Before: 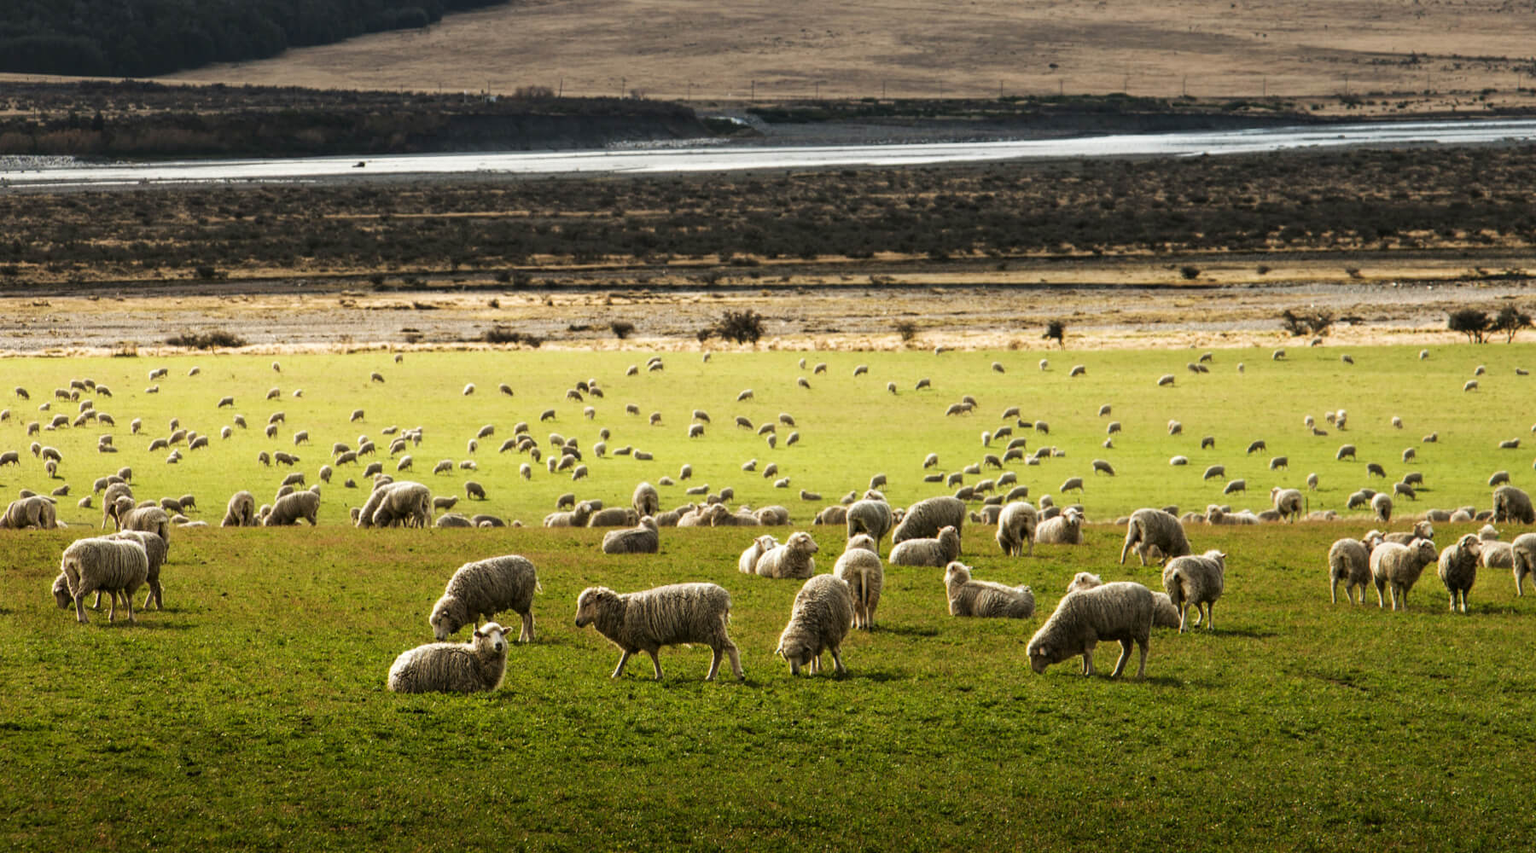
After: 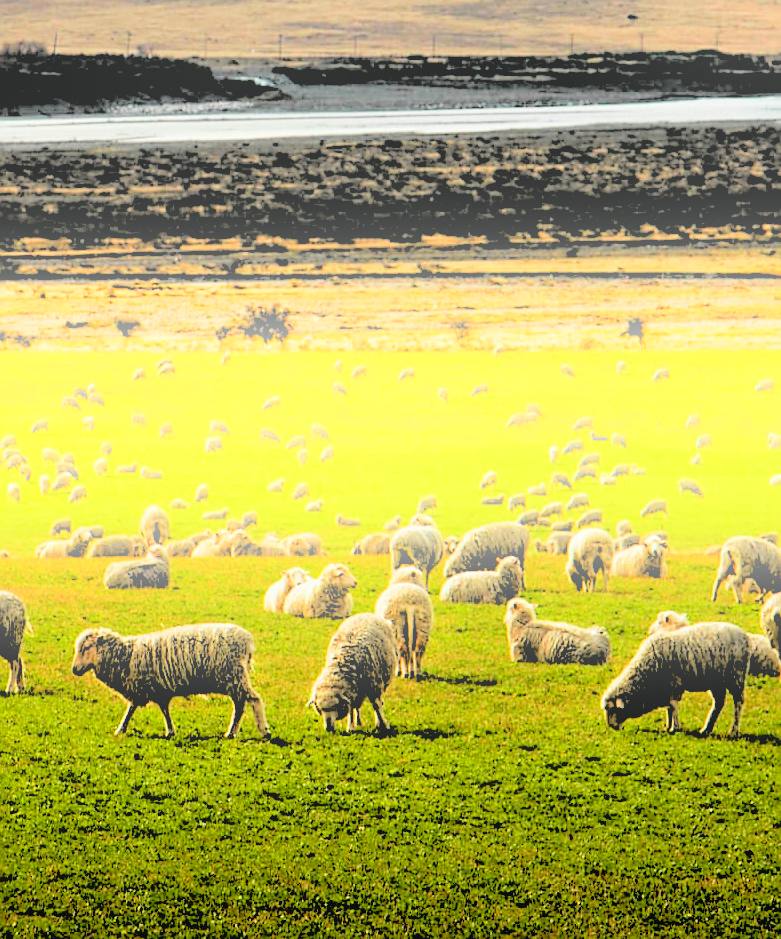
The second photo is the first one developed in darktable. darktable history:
sharpen: on, module defaults
crop: left 33.452%, top 6.025%, right 23.155%
bloom: on, module defaults
tone curve: curves: ch0 [(0, 0) (0.135, 0.09) (0.326, 0.386) (0.489, 0.573) (0.663, 0.749) (0.854, 0.897) (1, 0.974)]; ch1 [(0, 0) (0.366, 0.367) (0.475, 0.453) (0.494, 0.493) (0.504, 0.497) (0.544, 0.569) (0.562, 0.605) (0.622, 0.694) (1, 1)]; ch2 [(0, 0) (0.333, 0.346) (0.375, 0.375) (0.424, 0.43) (0.476, 0.492) (0.502, 0.503) (0.533, 0.534) (0.572, 0.603) (0.605, 0.656) (0.641, 0.709) (1, 1)], color space Lab, independent channels, preserve colors none
rgb levels: levels [[0.027, 0.429, 0.996], [0, 0.5, 1], [0, 0.5, 1]]
